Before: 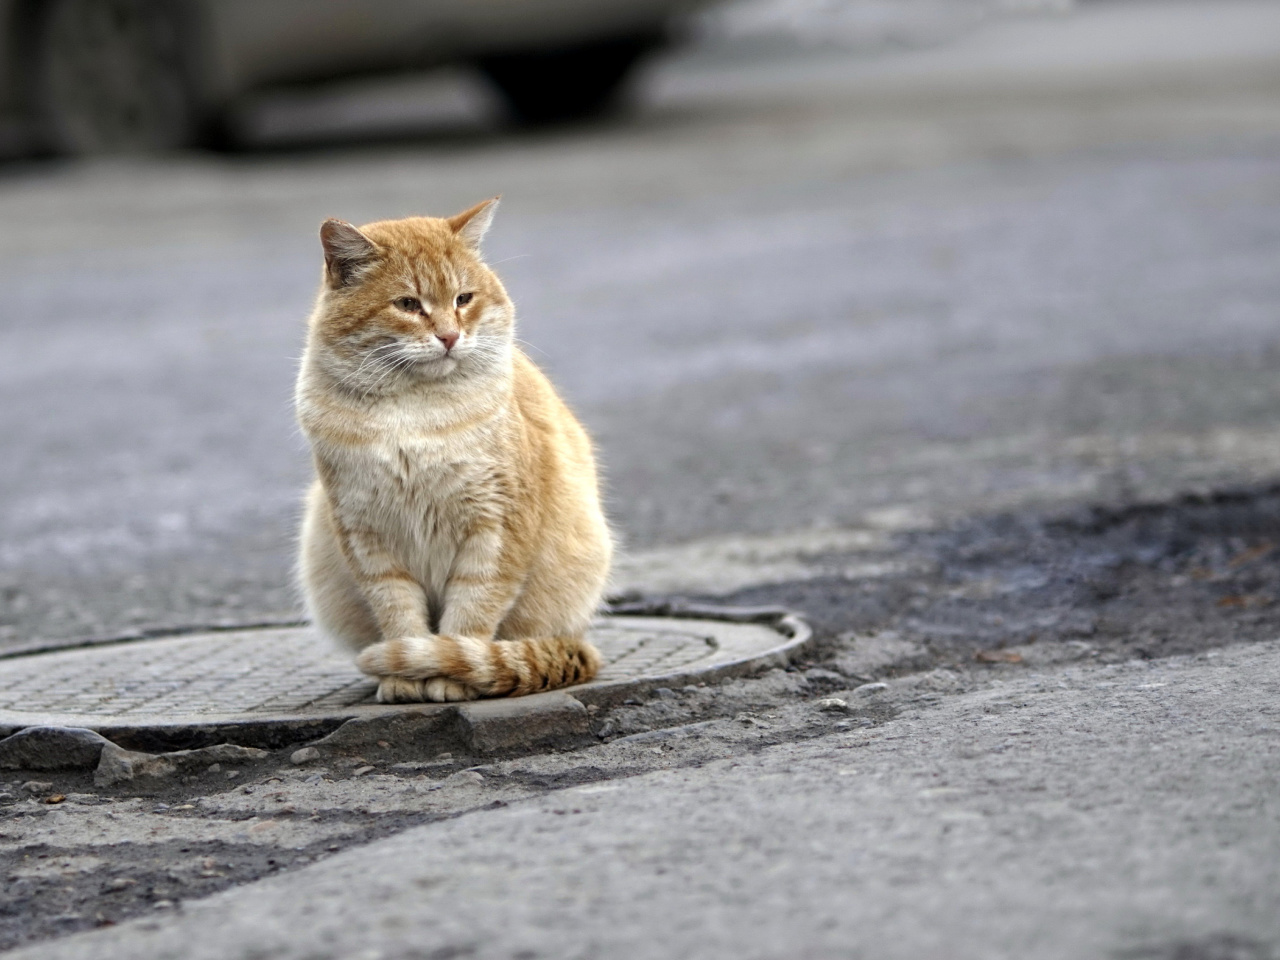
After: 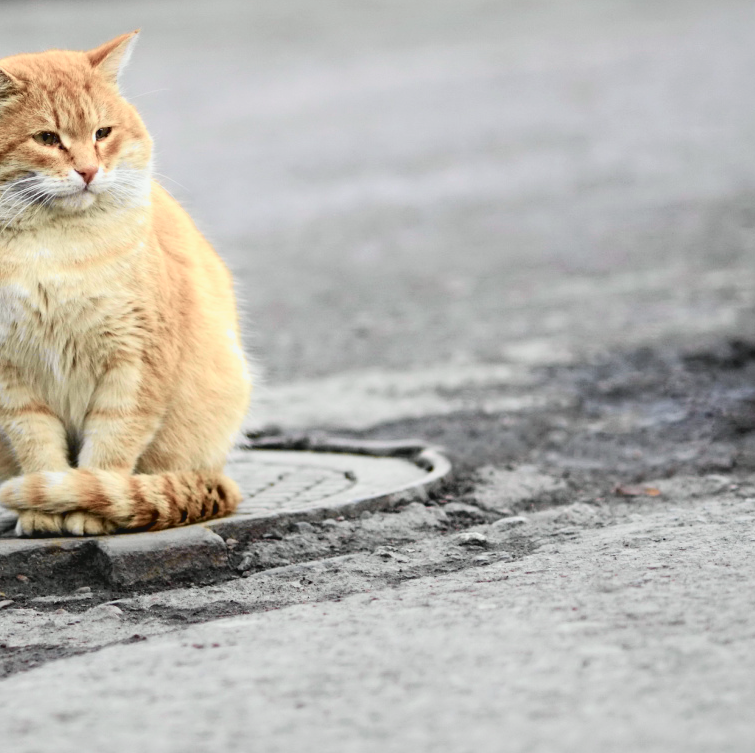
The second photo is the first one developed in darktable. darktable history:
crop and rotate: left 28.216%, top 17.379%, right 12.792%, bottom 4.088%
exposure: compensate highlight preservation false
tone curve: curves: ch0 [(0, 0.039) (0.113, 0.081) (0.204, 0.204) (0.498, 0.608) (0.709, 0.819) (0.984, 0.961)]; ch1 [(0, 0) (0.172, 0.123) (0.317, 0.272) (0.414, 0.382) (0.476, 0.479) (0.505, 0.501) (0.528, 0.54) (0.618, 0.647) (0.709, 0.764) (1, 1)]; ch2 [(0, 0) (0.411, 0.424) (0.492, 0.502) (0.521, 0.513) (0.537, 0.57) (0.686, 0.638) (1, 1)], color space Lab, independent channels, preserve colors none
